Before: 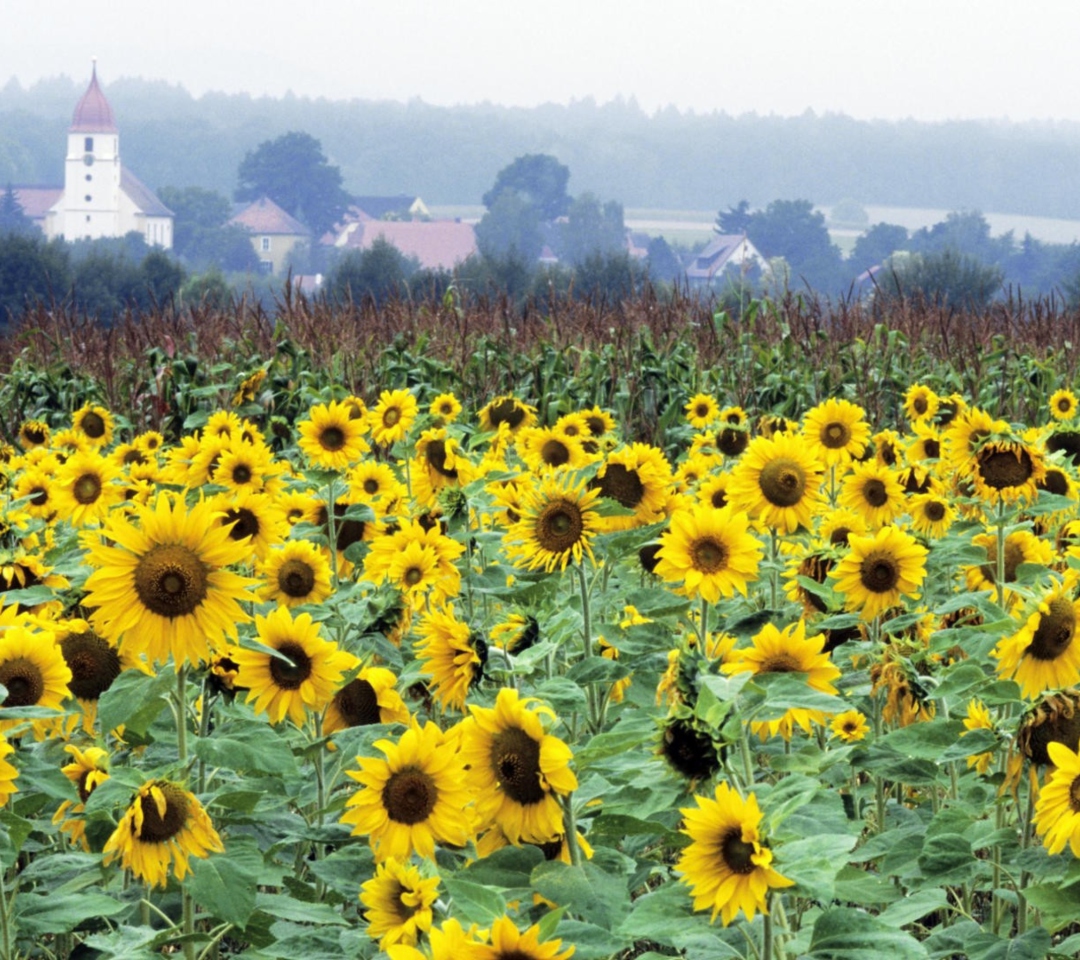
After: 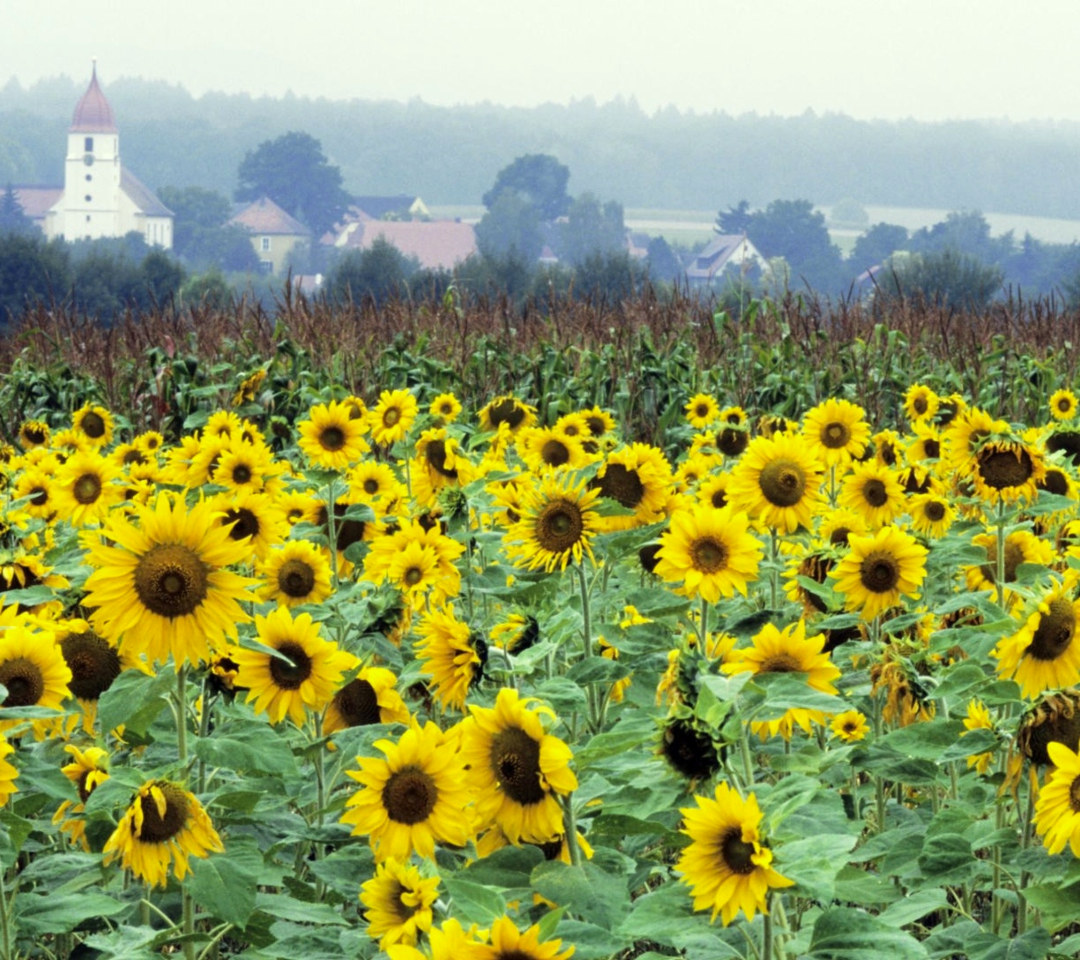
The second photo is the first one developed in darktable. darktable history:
color correction: highlights a* -4.45, highlights b* 6.5
